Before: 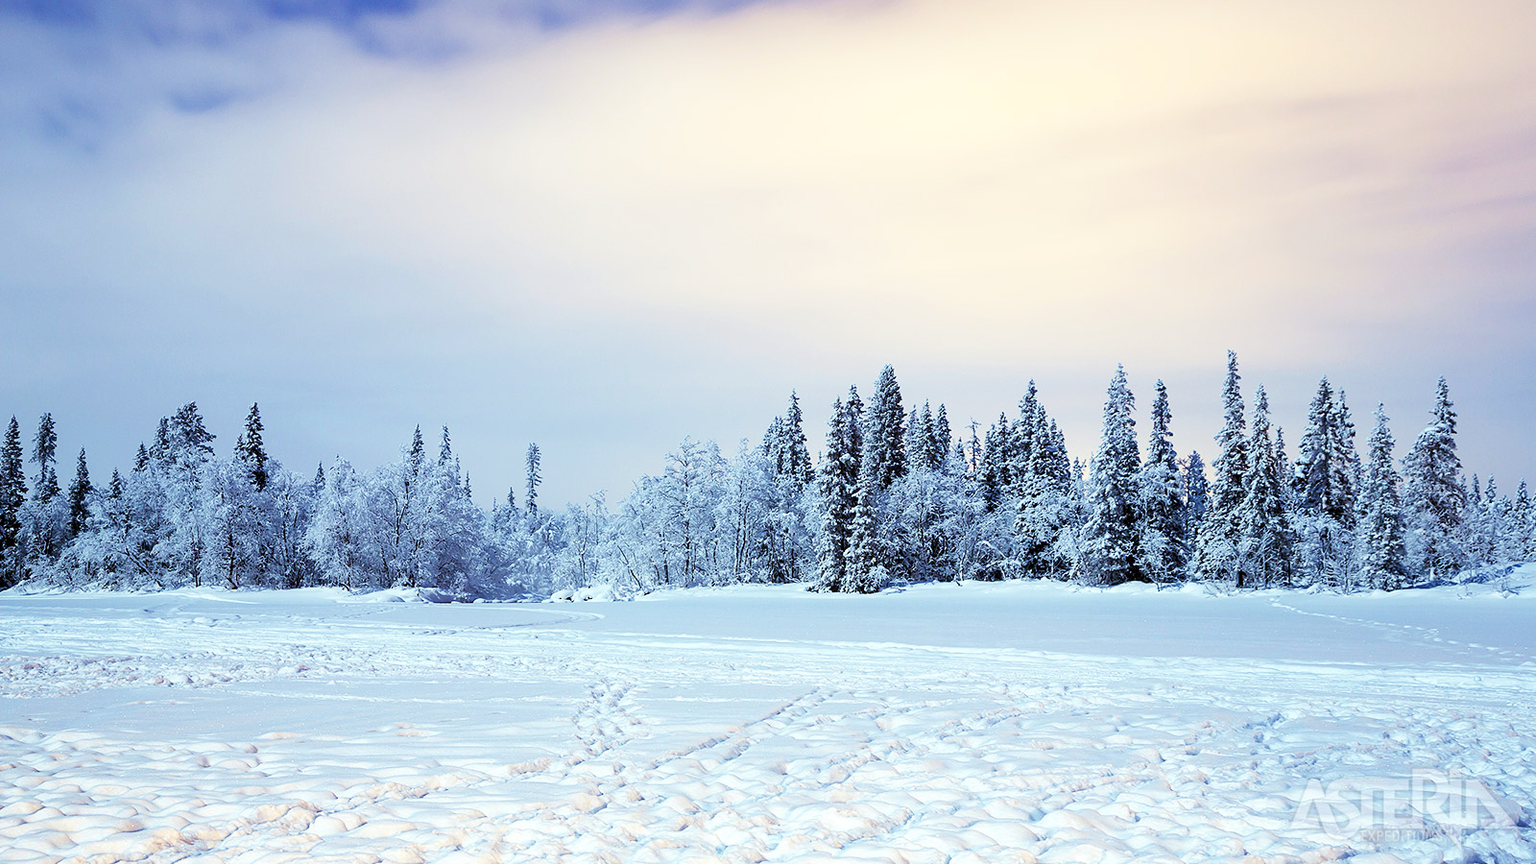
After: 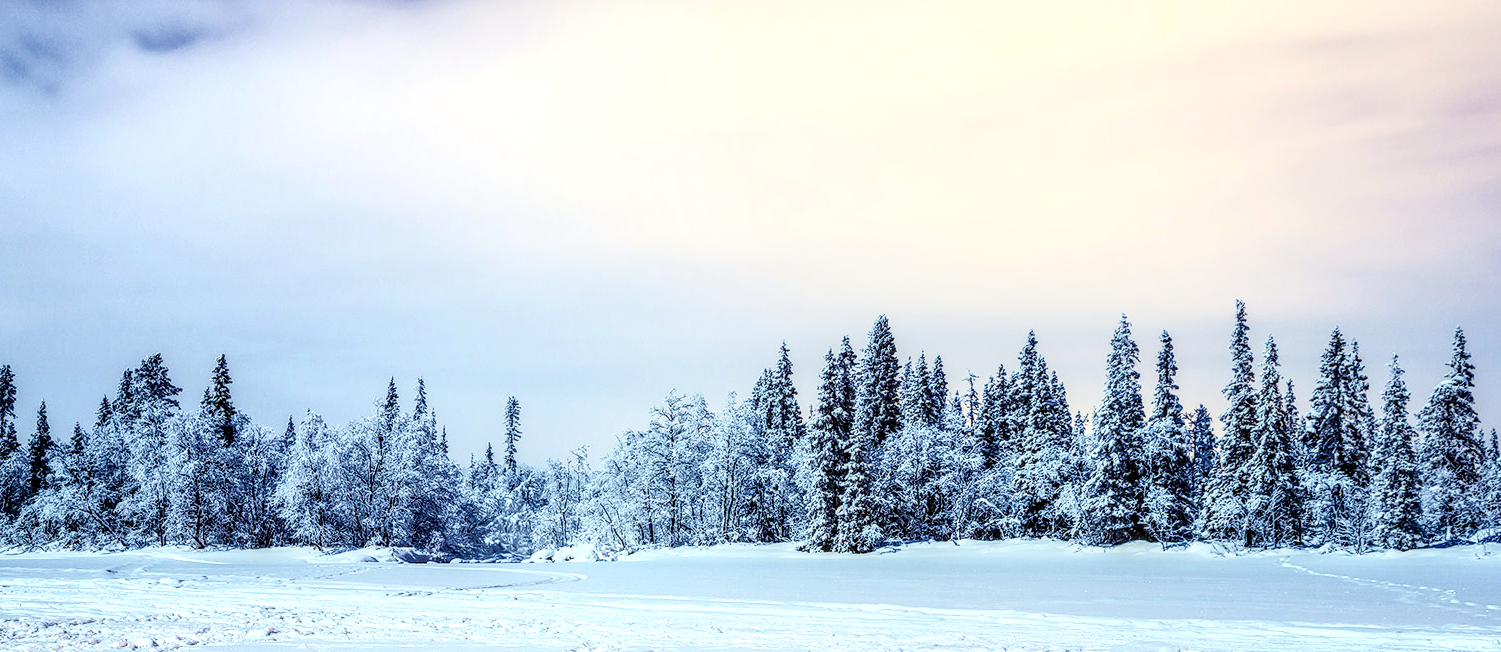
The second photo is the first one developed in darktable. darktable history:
crop: left 2.737%, top 7.287%, right 3.421%, bottom 20.179%
contrast brightness saturation: contrast 0.28
local contrast: highlights 0%, shadows 0%, detail 182%
tone equalizer: on, module defaults
